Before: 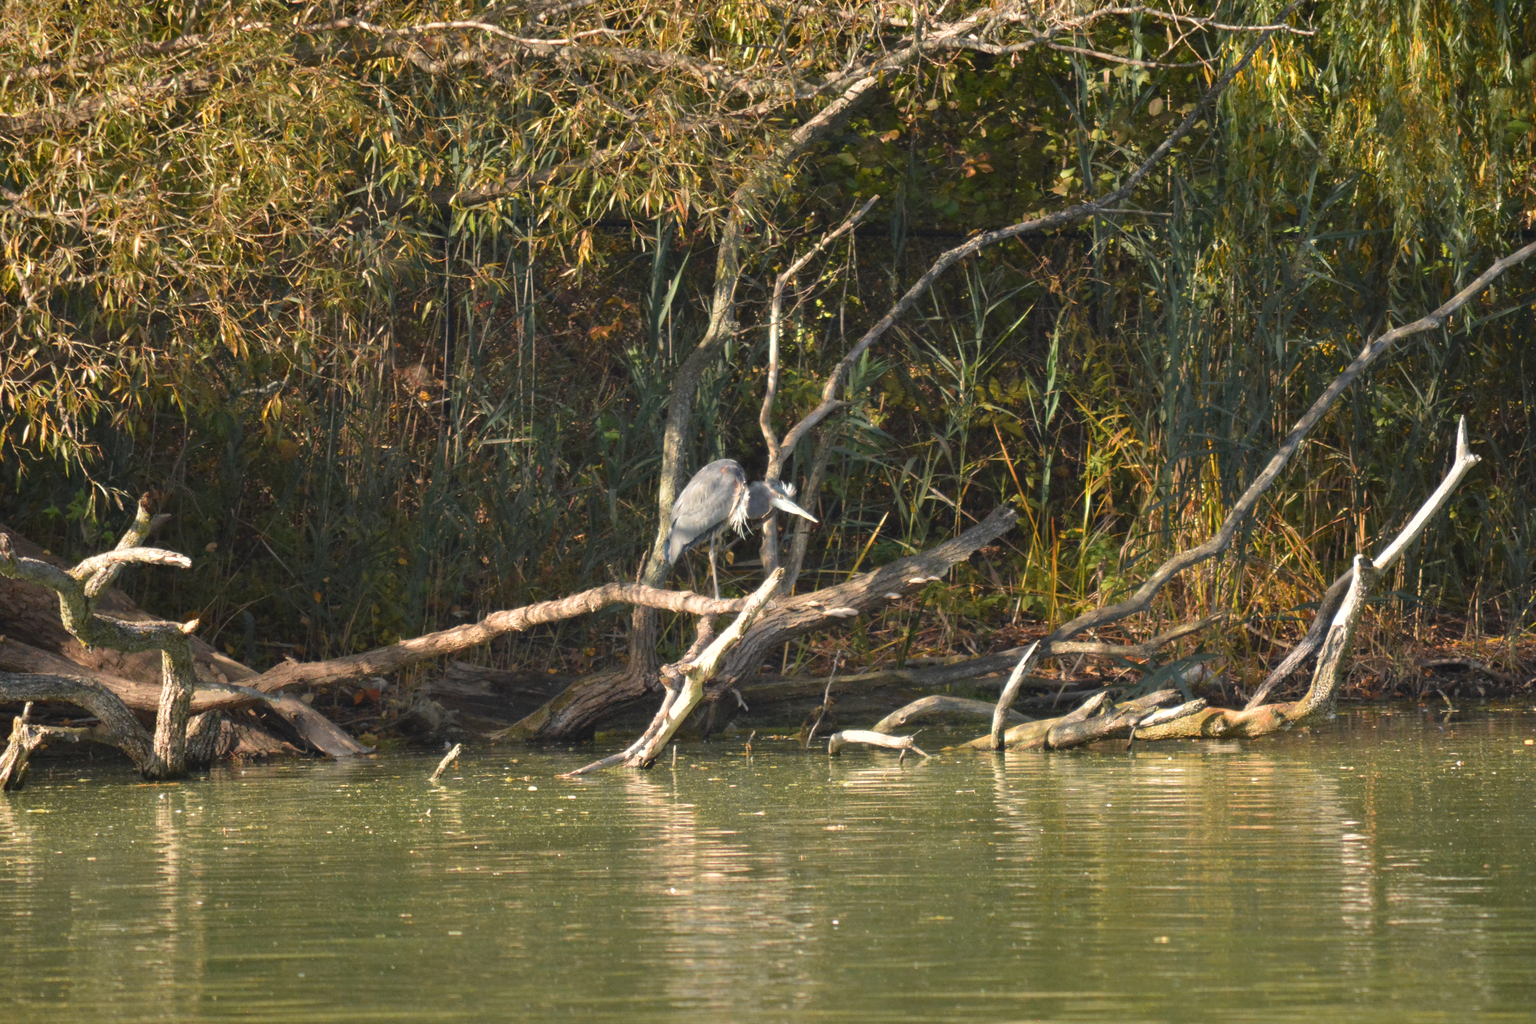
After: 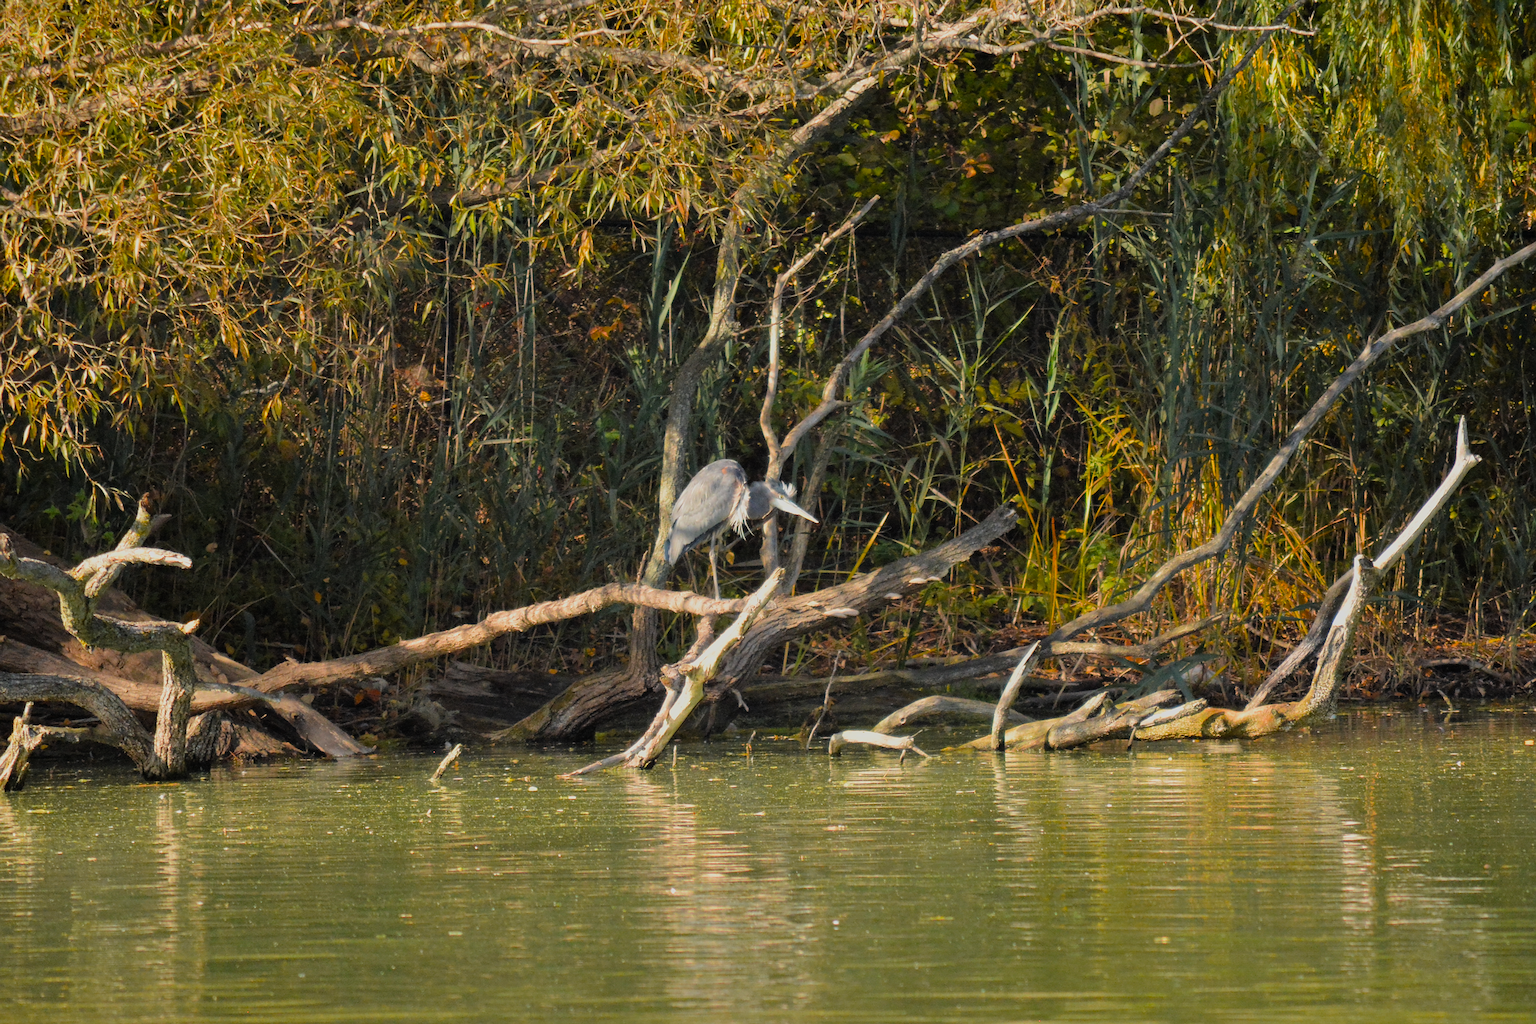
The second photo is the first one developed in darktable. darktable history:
filmic rgb: black relative exposure -7.75 EV, white relative exposure 4.4 EV, threshold 3 EV, hardness 3.76, latitude 38.11%, contrast 0.966, highlights saturation mix 10%, shadows ↔ highlights balance 4.59%, color science v4 (2020), enable highlight reconstruction true
sharpen: on, module defaults
